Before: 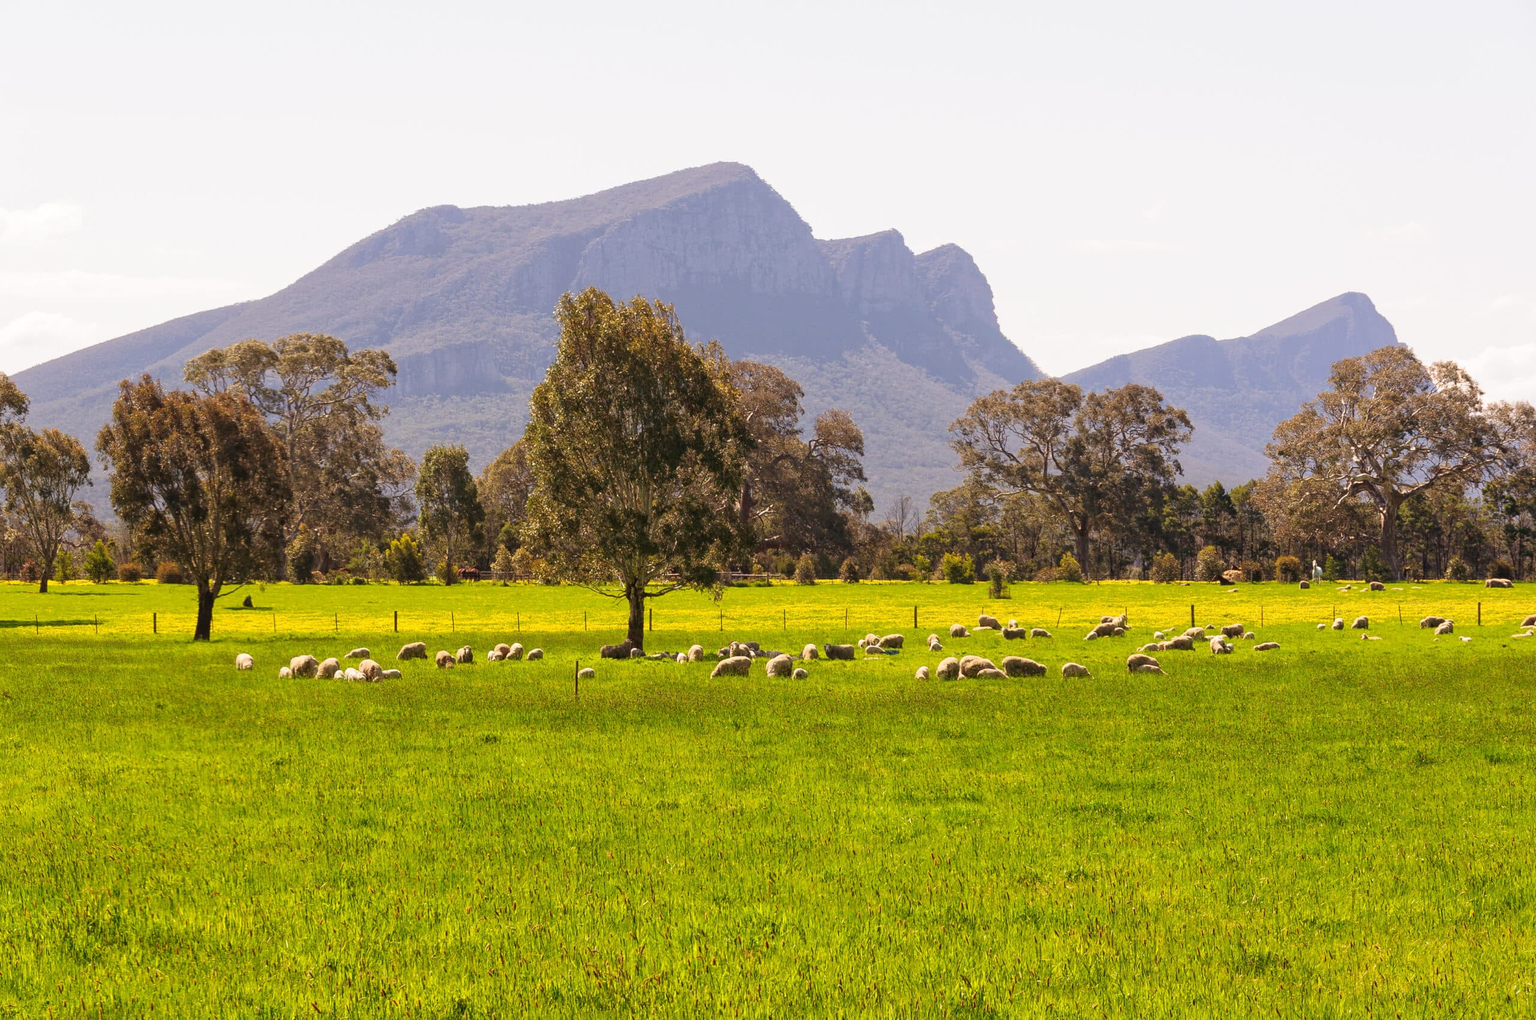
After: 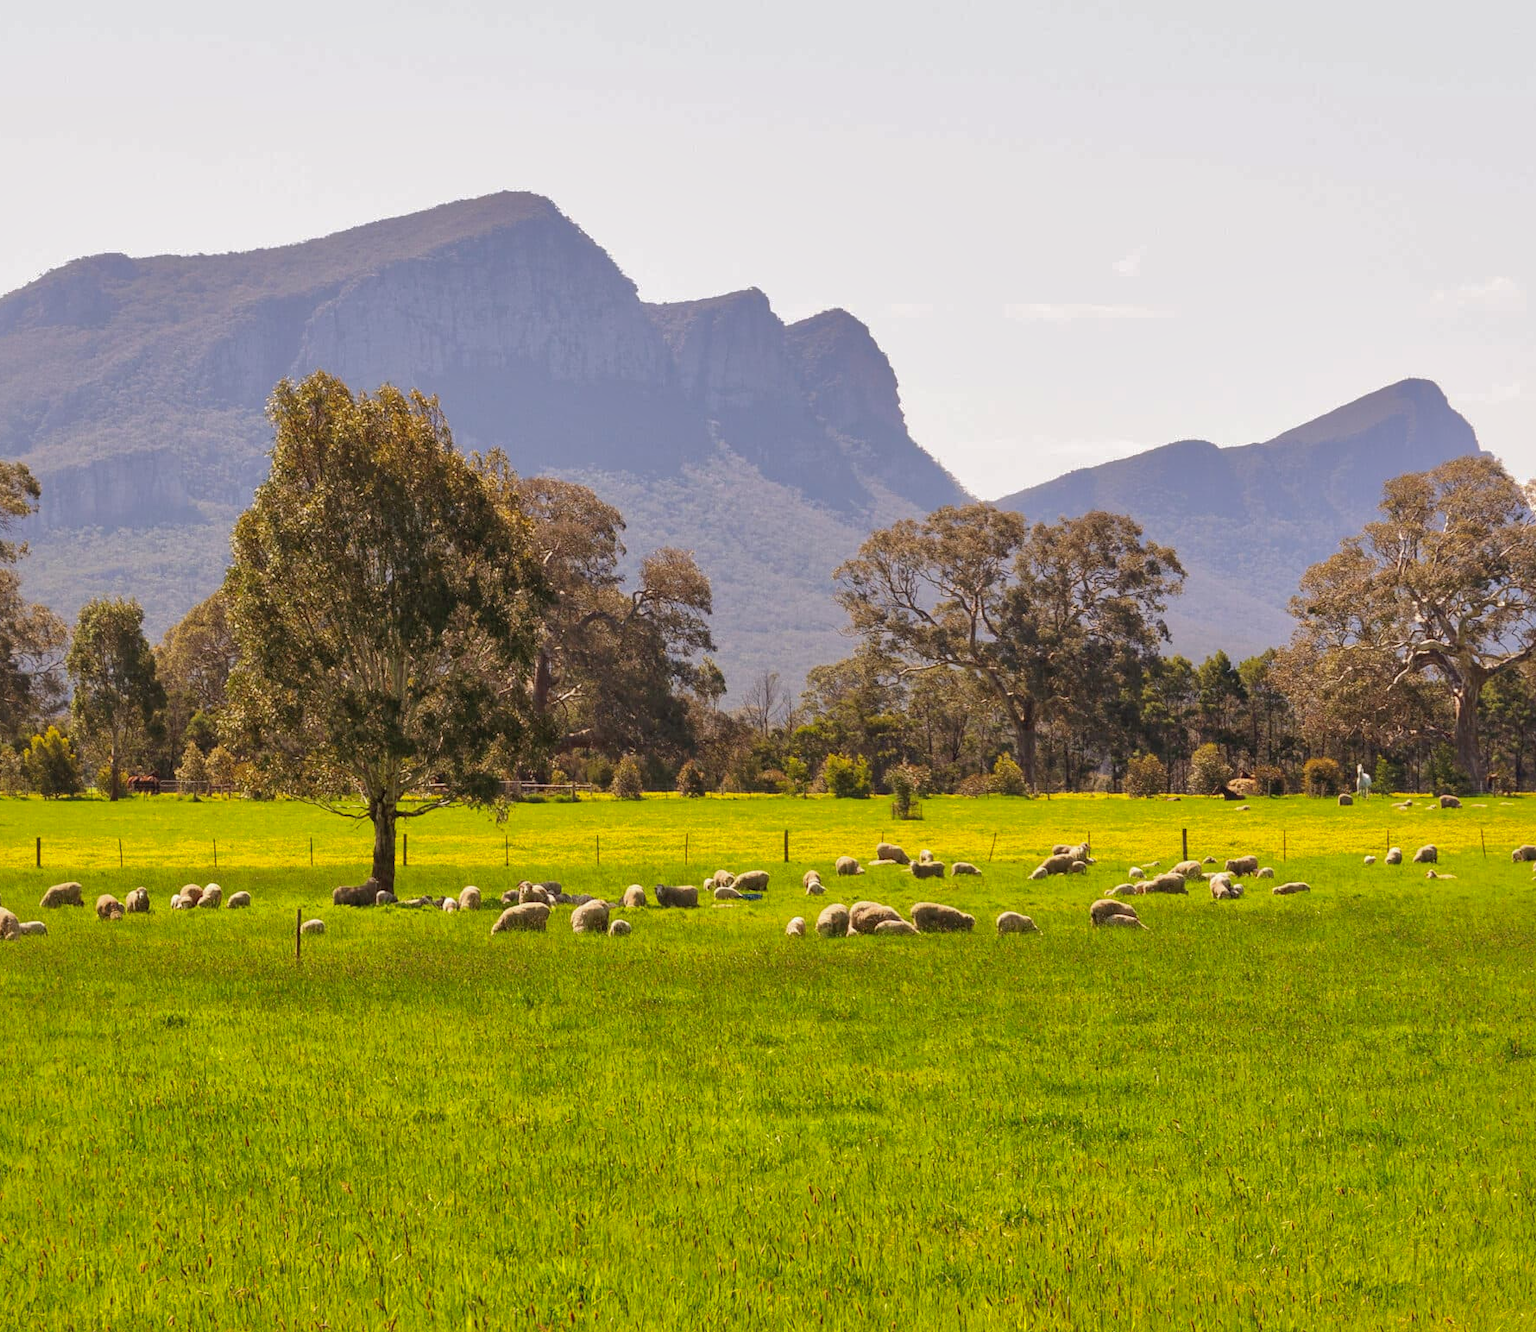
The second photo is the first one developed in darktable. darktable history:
crop and rotate: left 24.034%, top 2.838%, right 6.406%, bottom 6.299%
shadows and highlights: shadows 40, highlights -60
